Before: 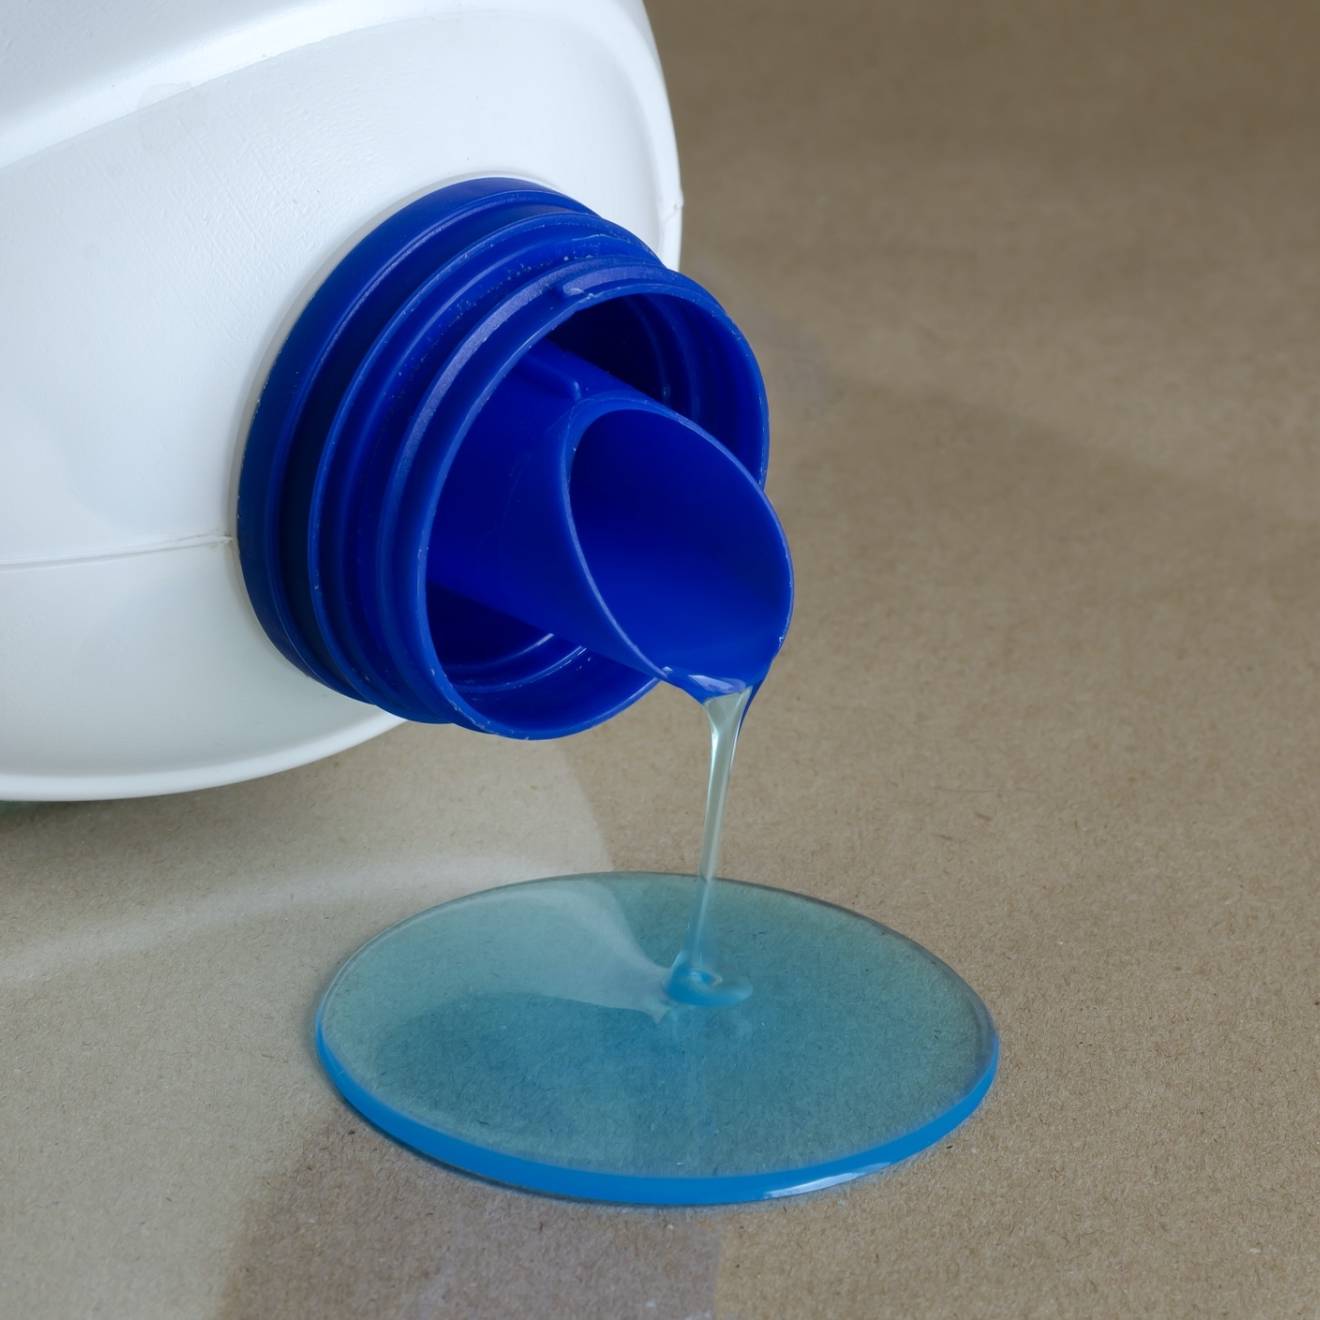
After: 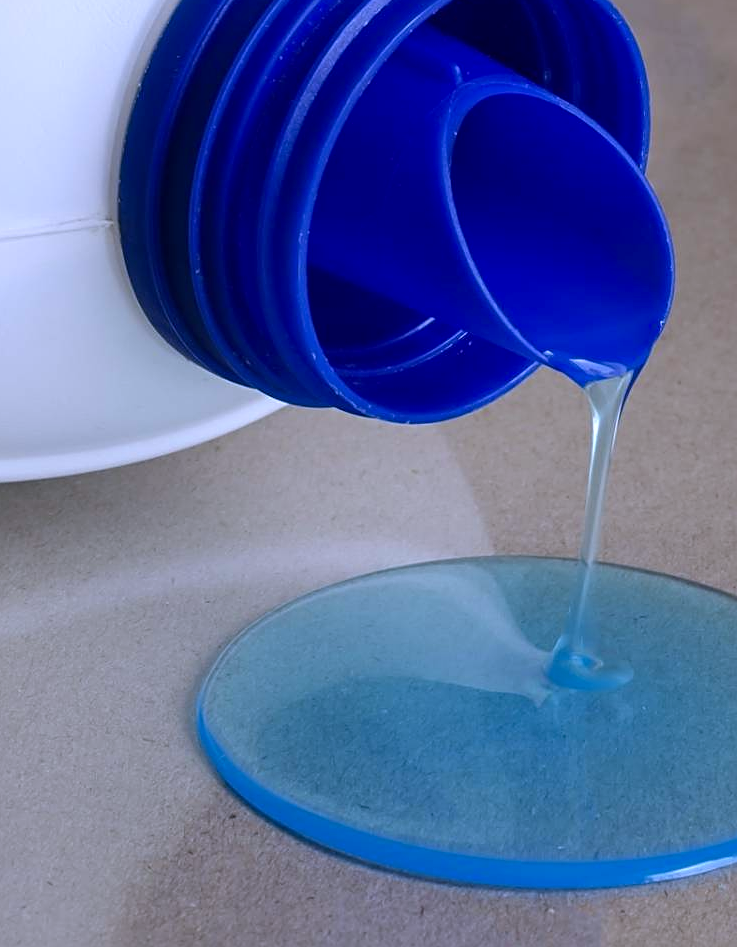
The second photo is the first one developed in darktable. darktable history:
crop: left 9.06%, top 23.973%, right 35.093%, bottom 4.244%
color calibration: illuminant custom, x 0.367, y 0.392, temperature 4438.07 K
sharpen: on, module defaults
